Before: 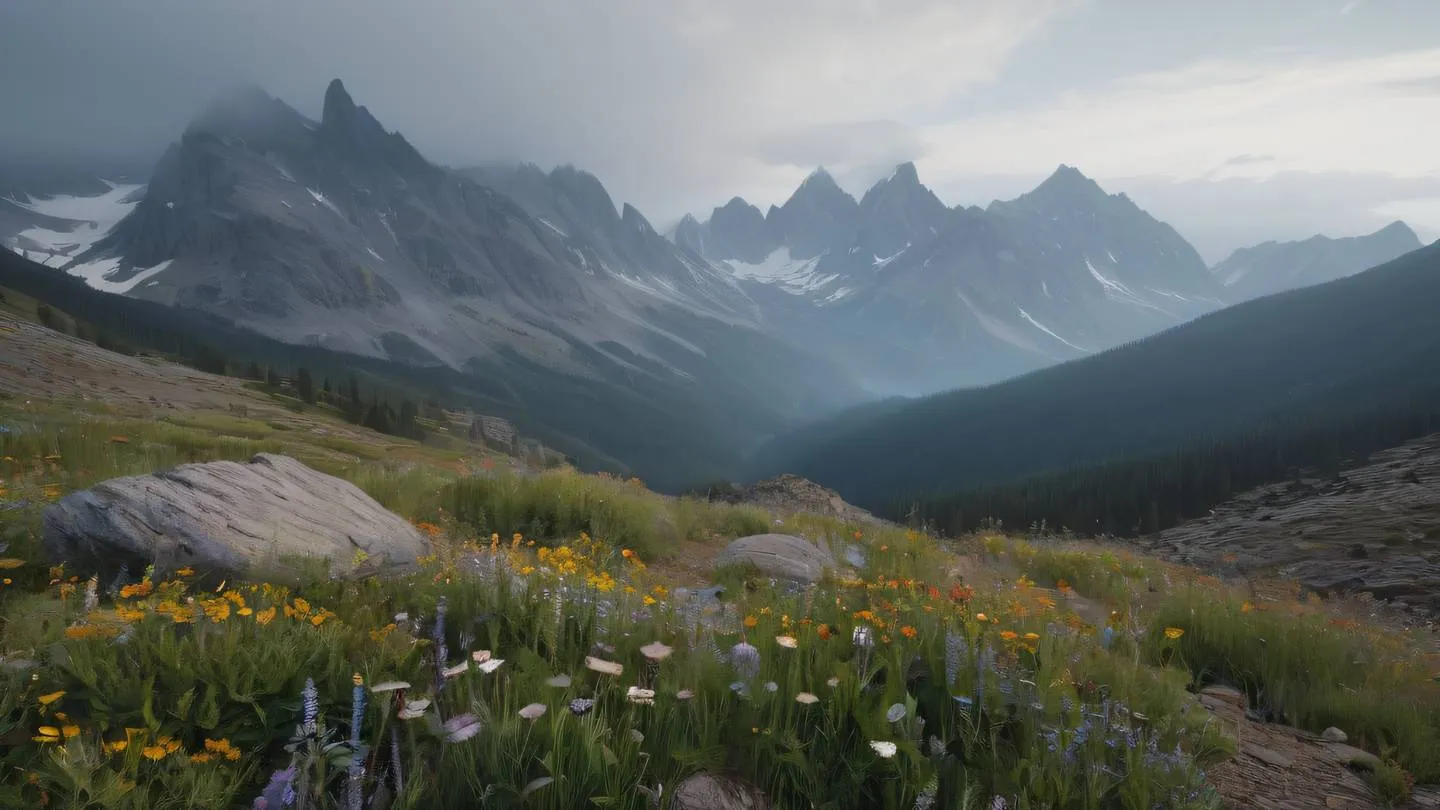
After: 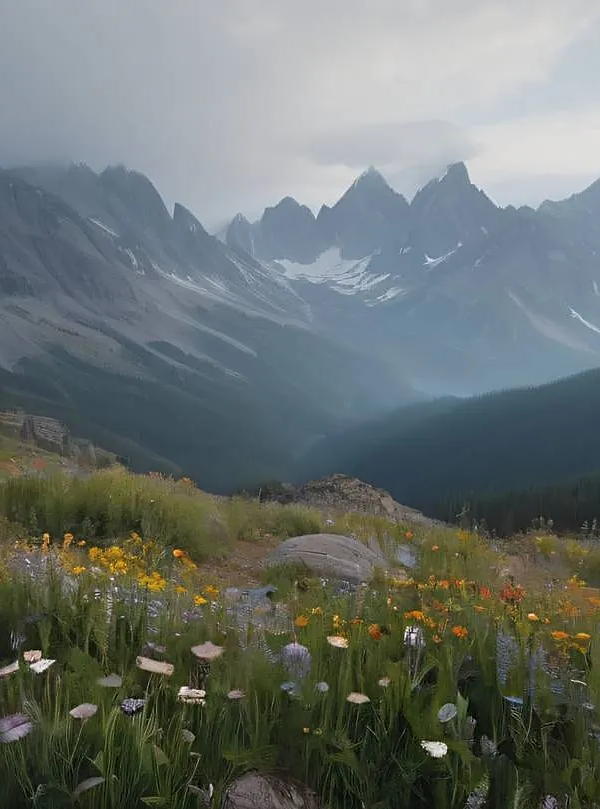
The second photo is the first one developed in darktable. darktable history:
crop: left 31.229%, right 27.105%
sharpen: on, module defaults
